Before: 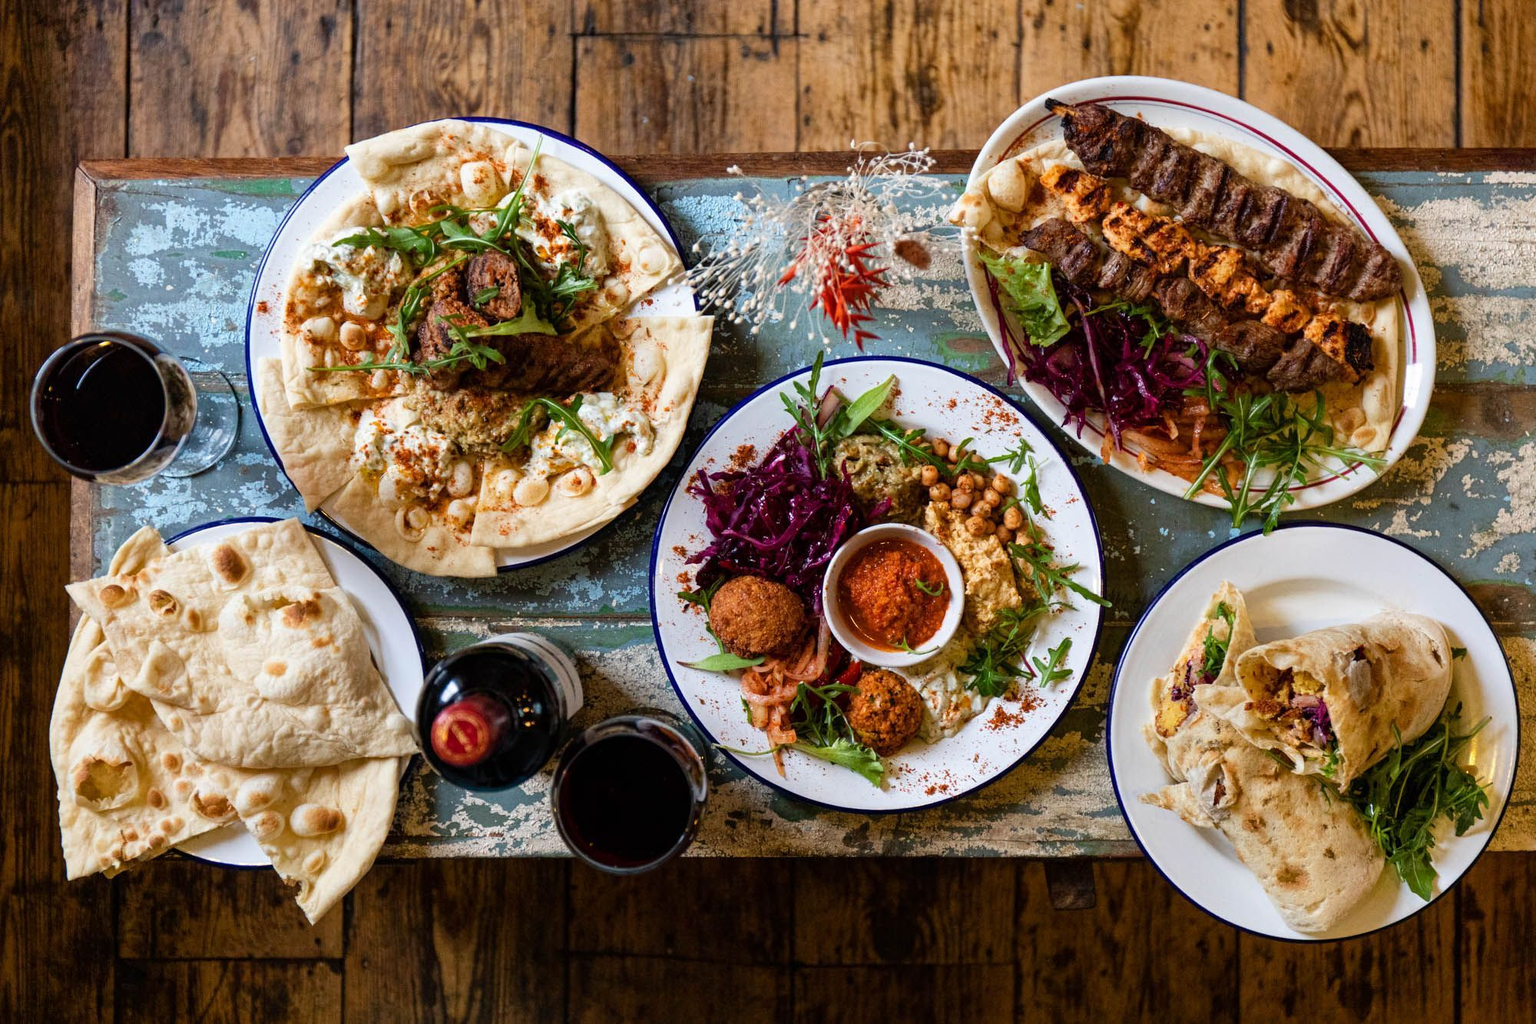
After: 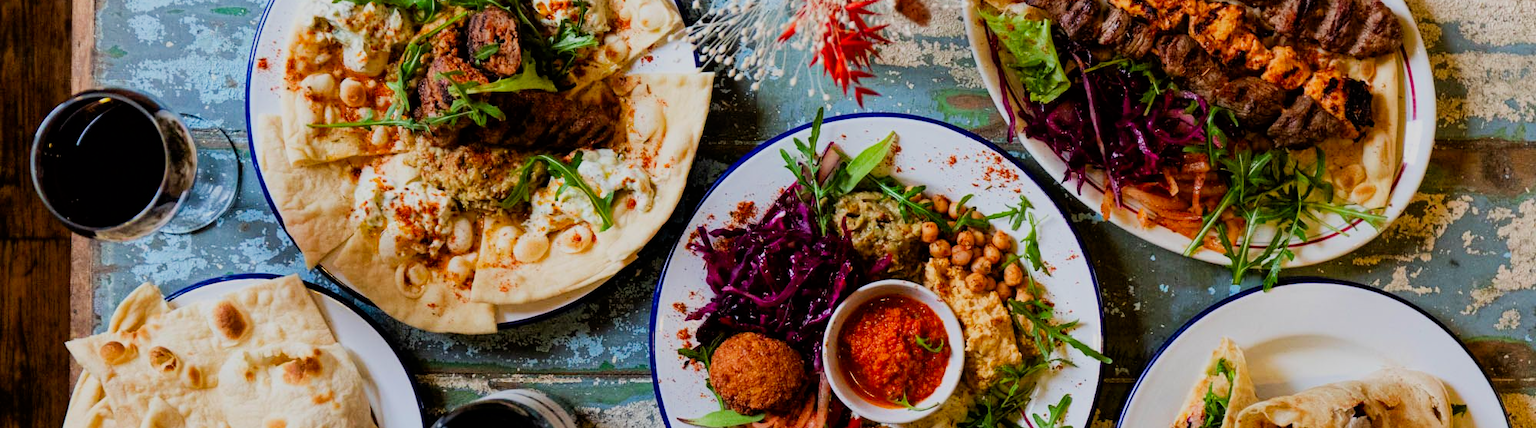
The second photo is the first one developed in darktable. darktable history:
white balance: emerald 1
color correction: saturation 1.32
crop and rotate: top 23.84%, bottom 34.294%
filmic rgb: black relative exposure -7.65 EV, white relative exposure 4.56 EV, hardness 3.61, contrast 1.05
